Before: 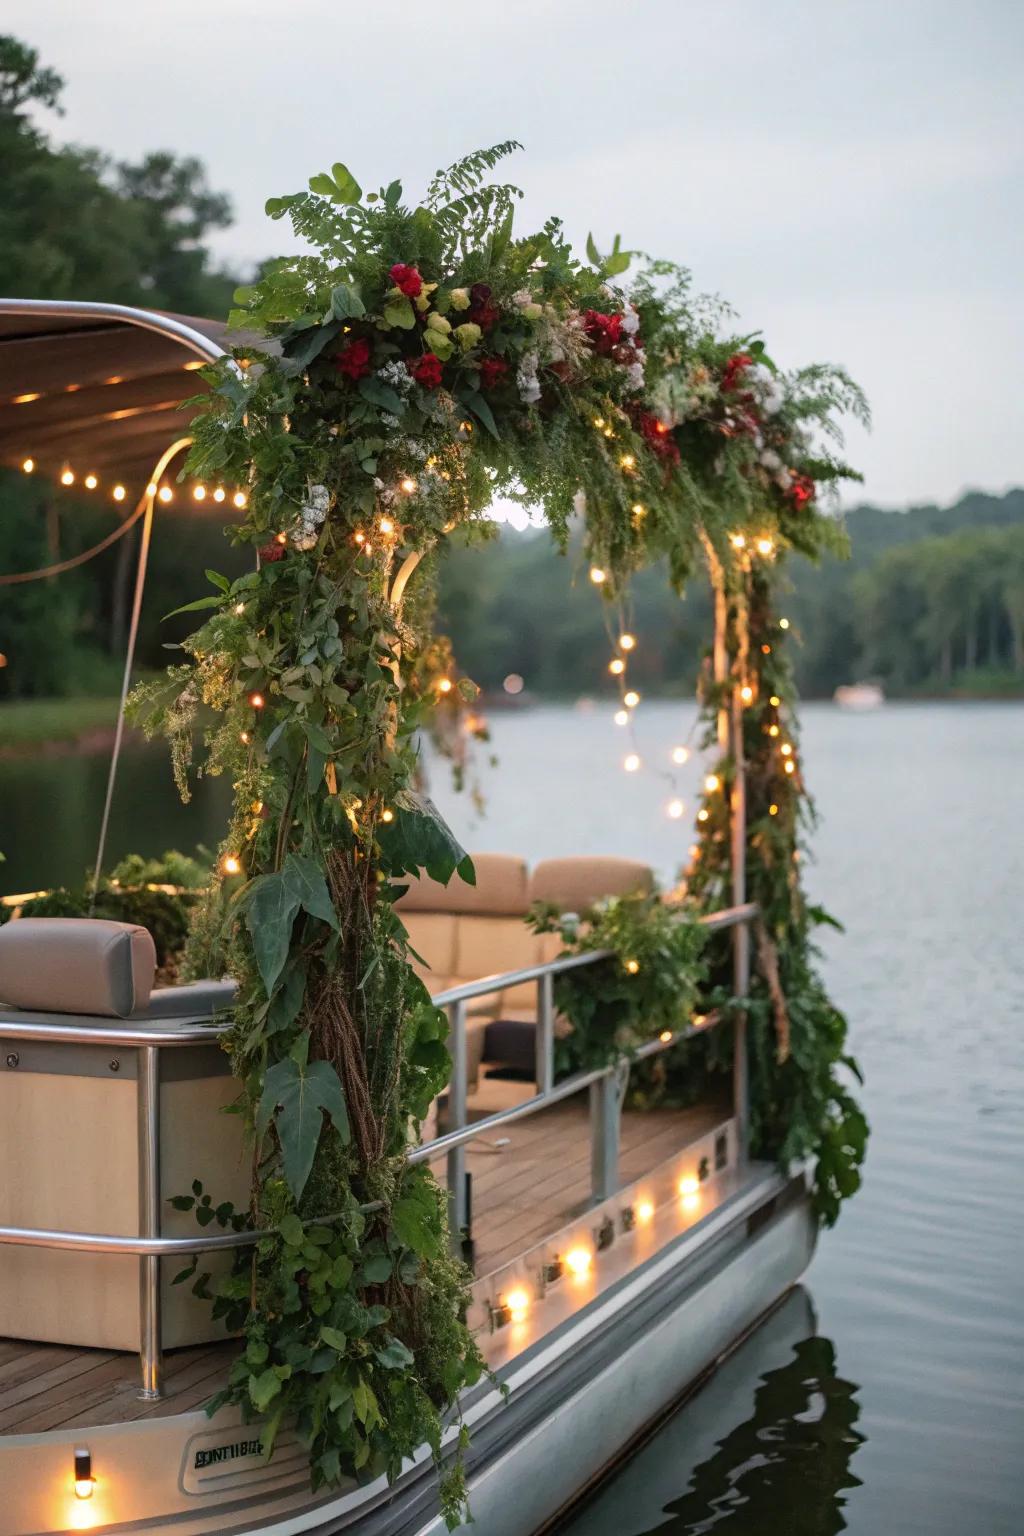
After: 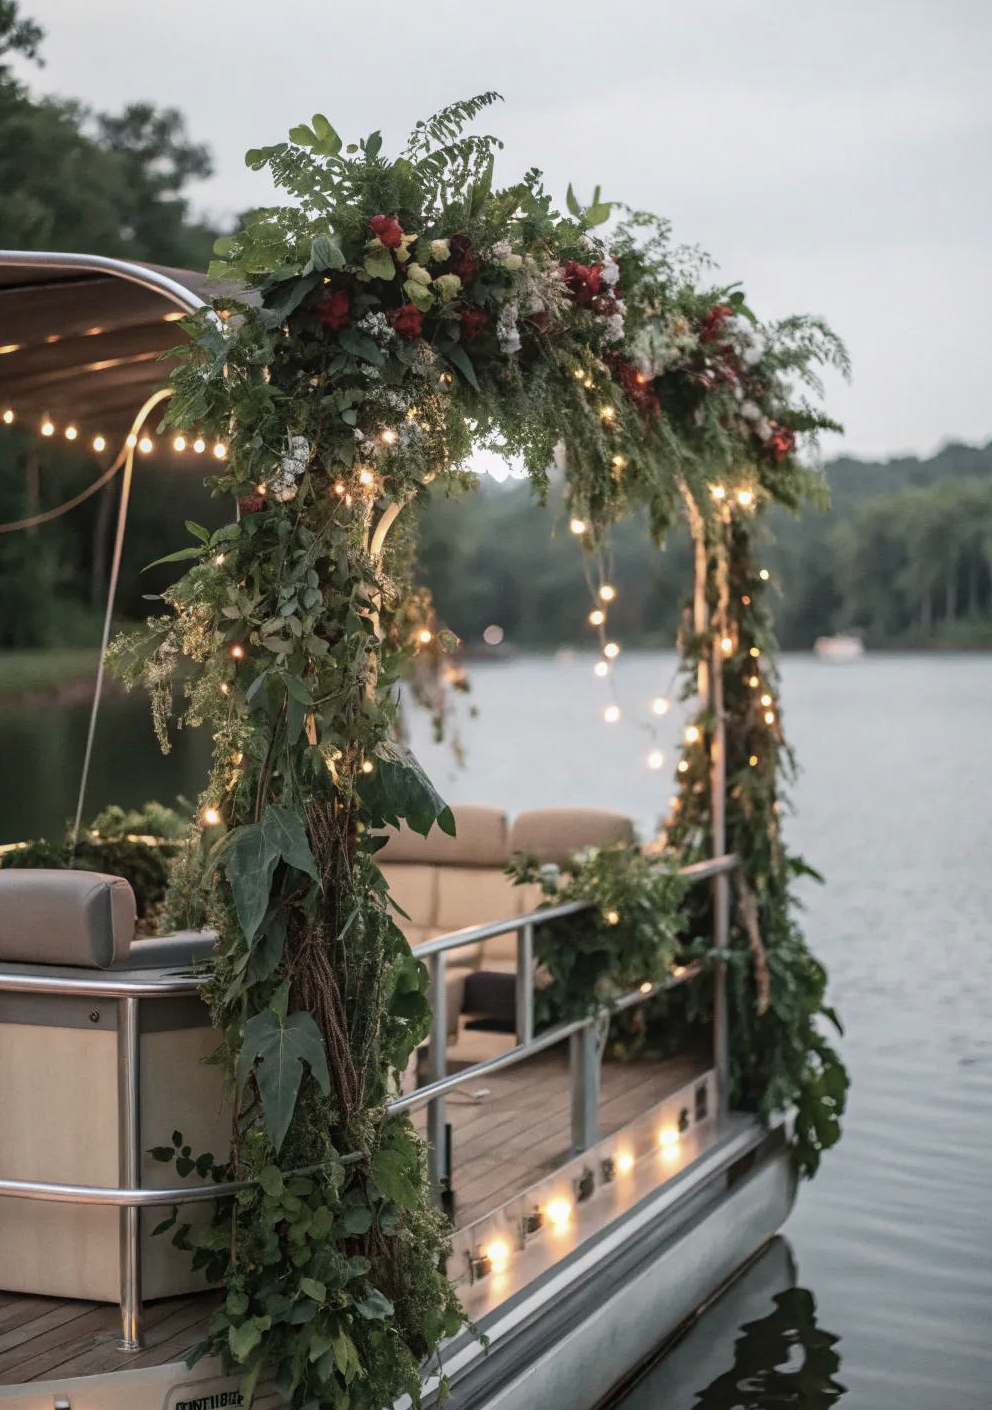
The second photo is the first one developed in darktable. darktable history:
contrast brightness saturation: contrast 0.1, saturation -0.36
crop: left 1.964%, top 3.251%, right 1.122%, bottom 4.933%
local contrast: detail 110%
